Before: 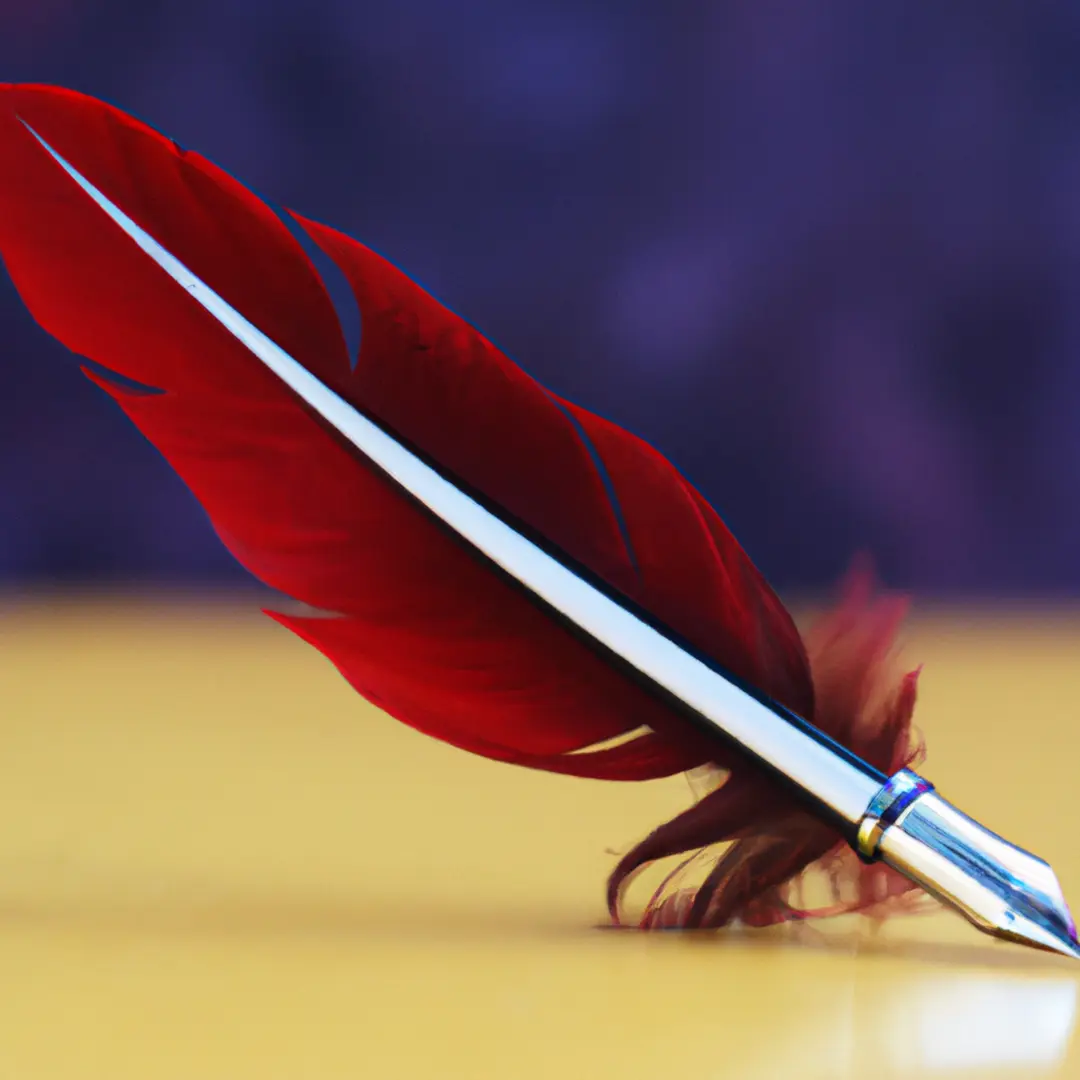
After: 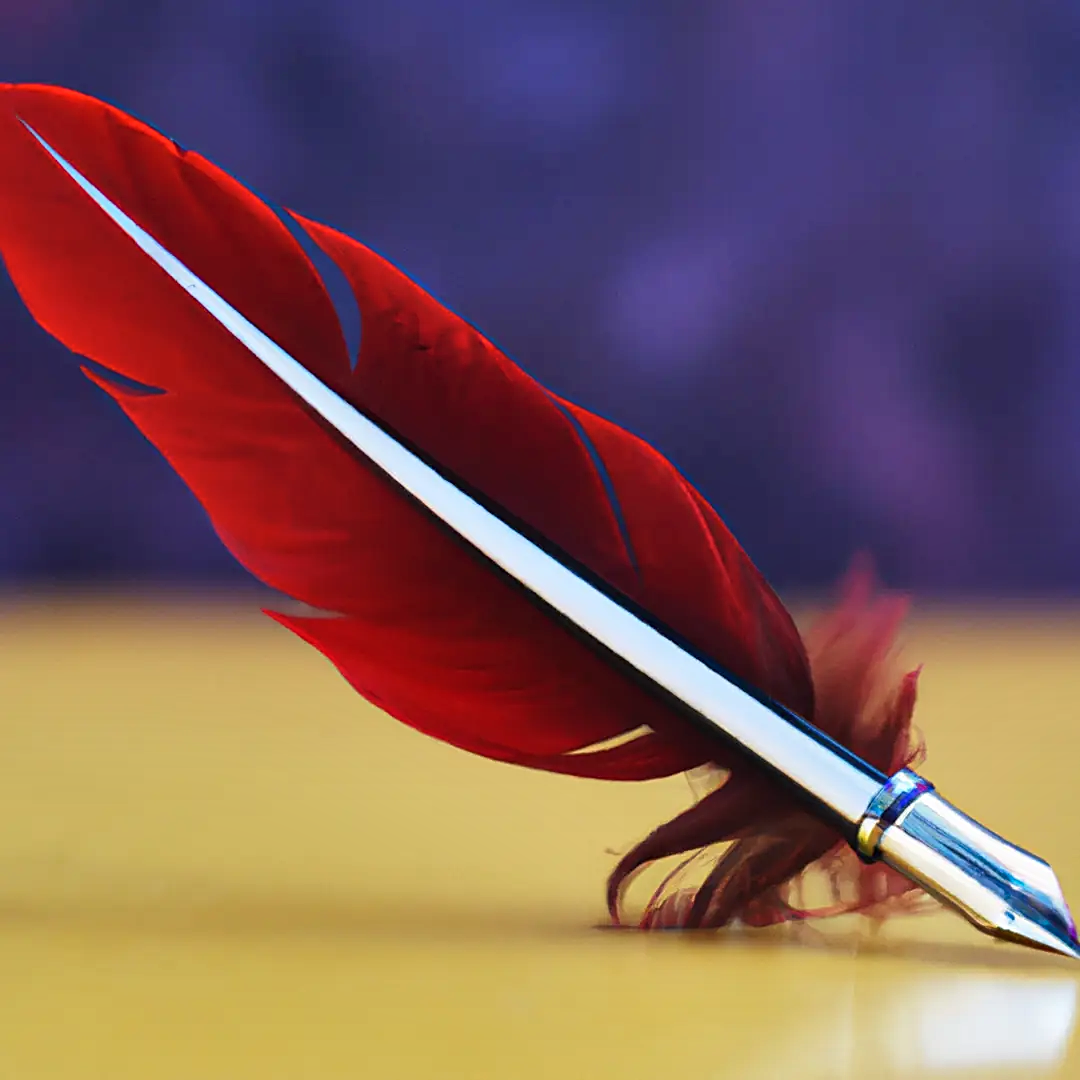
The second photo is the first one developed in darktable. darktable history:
sharpen: on, module defaults
shadows and highlights: shadows color adjustment 98%, highlights color adjustment 59.42%, low approximation 0.01, soften with gaussian
